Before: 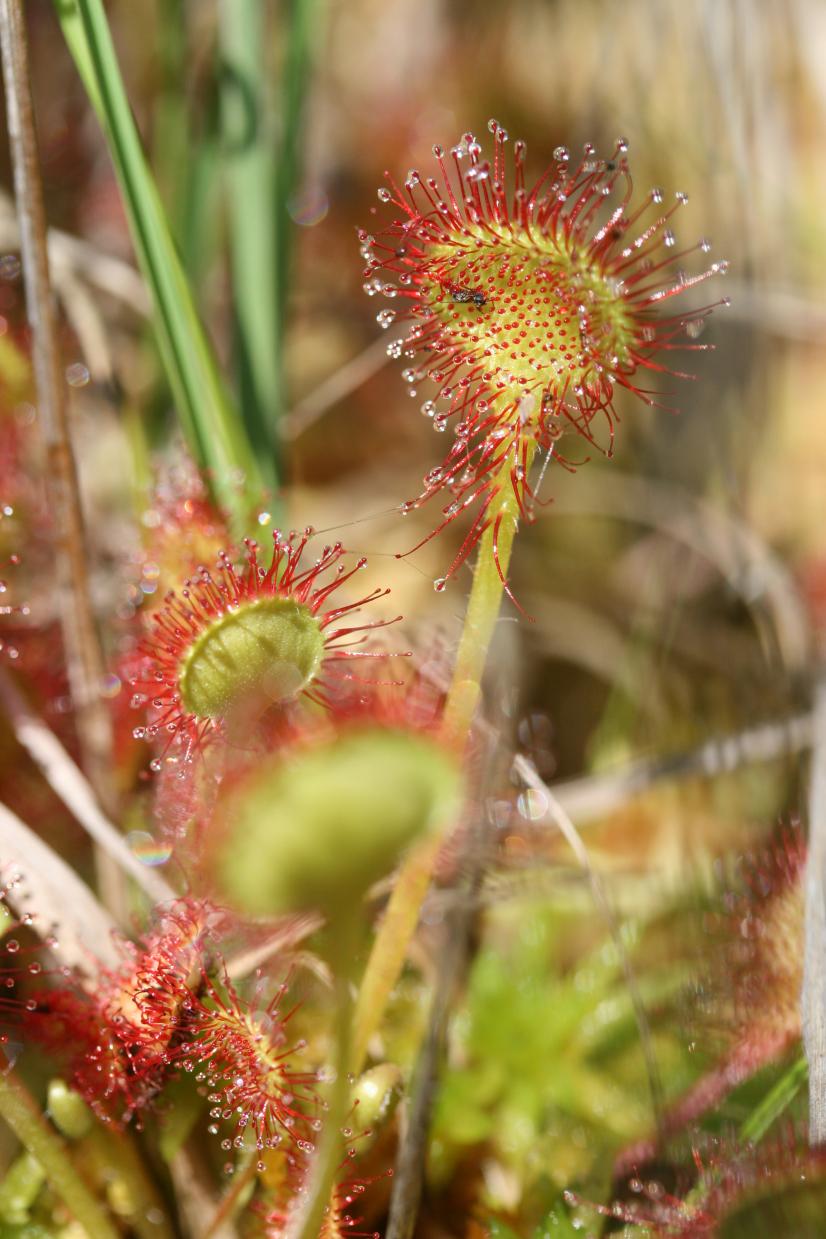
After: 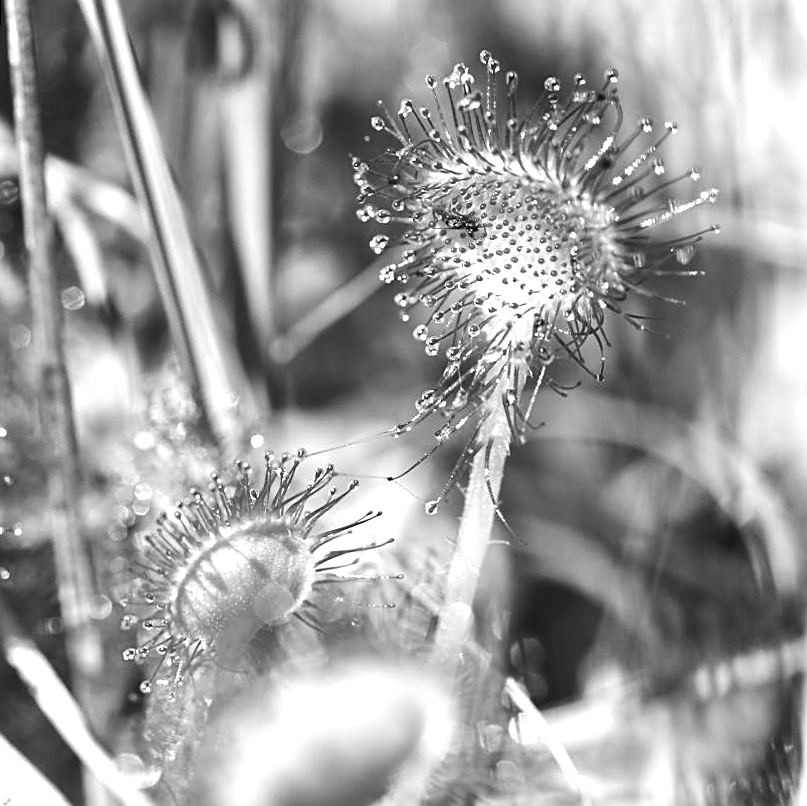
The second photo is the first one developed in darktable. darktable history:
monochrome: a 16.01, b -2.65, highlights 0.52
tone equalizer: -8 EV -1.08 EV, -7 EV -1.01 EV, -6 EV -0.867 EV, -5 EV -0.578 EV, -3 EV 0.578 EV, -2 EV 0.867 EV, -1 EV 1.01 EV, +0 EV 1.08 EV, edges refinement/feathering 500, mask exposure compensation -1.57 EV, preserve details no
crop and rotate: top 4.848%, bottom 29.503%
sharpen: on, module defaults
local contrast: mode bilateral grid, contrast 15, coarseness 36, detail 105%, midtone range 0.2
rotate and perspective: rotation 0.226°, lens shift (vertical) -0.042, crop left 0.023, crop right 0.982, crop top 0.006, crop bottom 0.994
